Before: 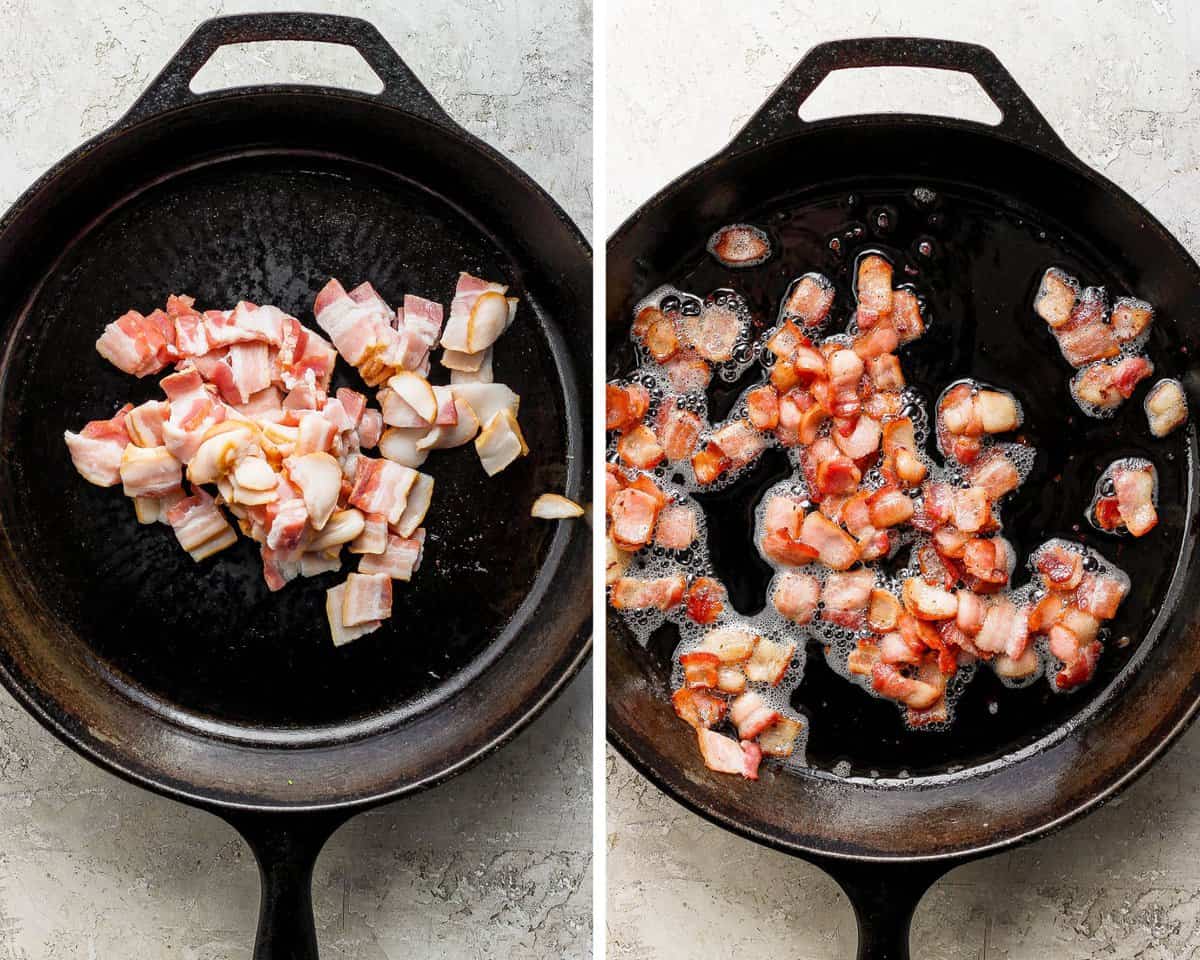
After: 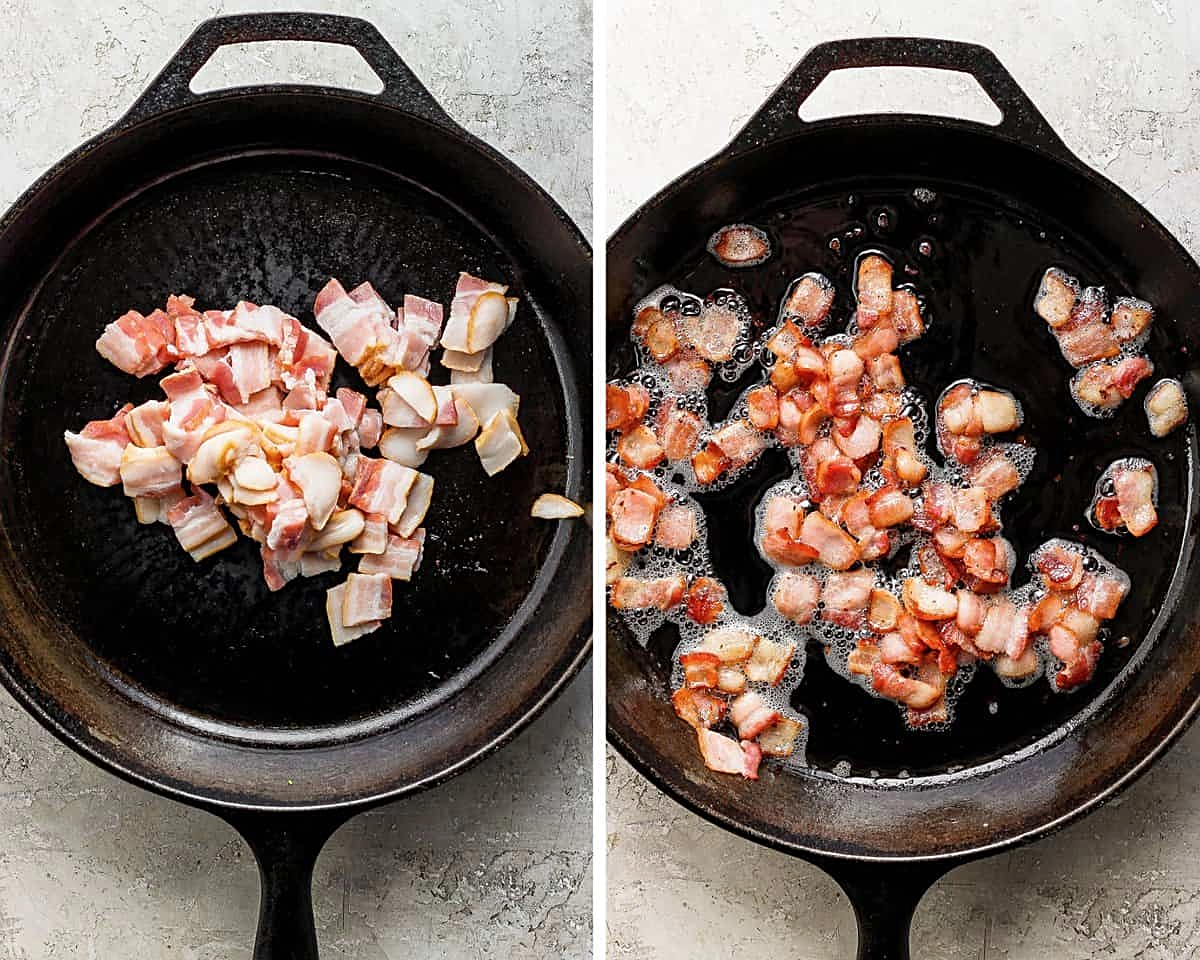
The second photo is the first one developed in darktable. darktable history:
contrast brightness saturation: saturation -0.059
sharpen: on, module defaults
